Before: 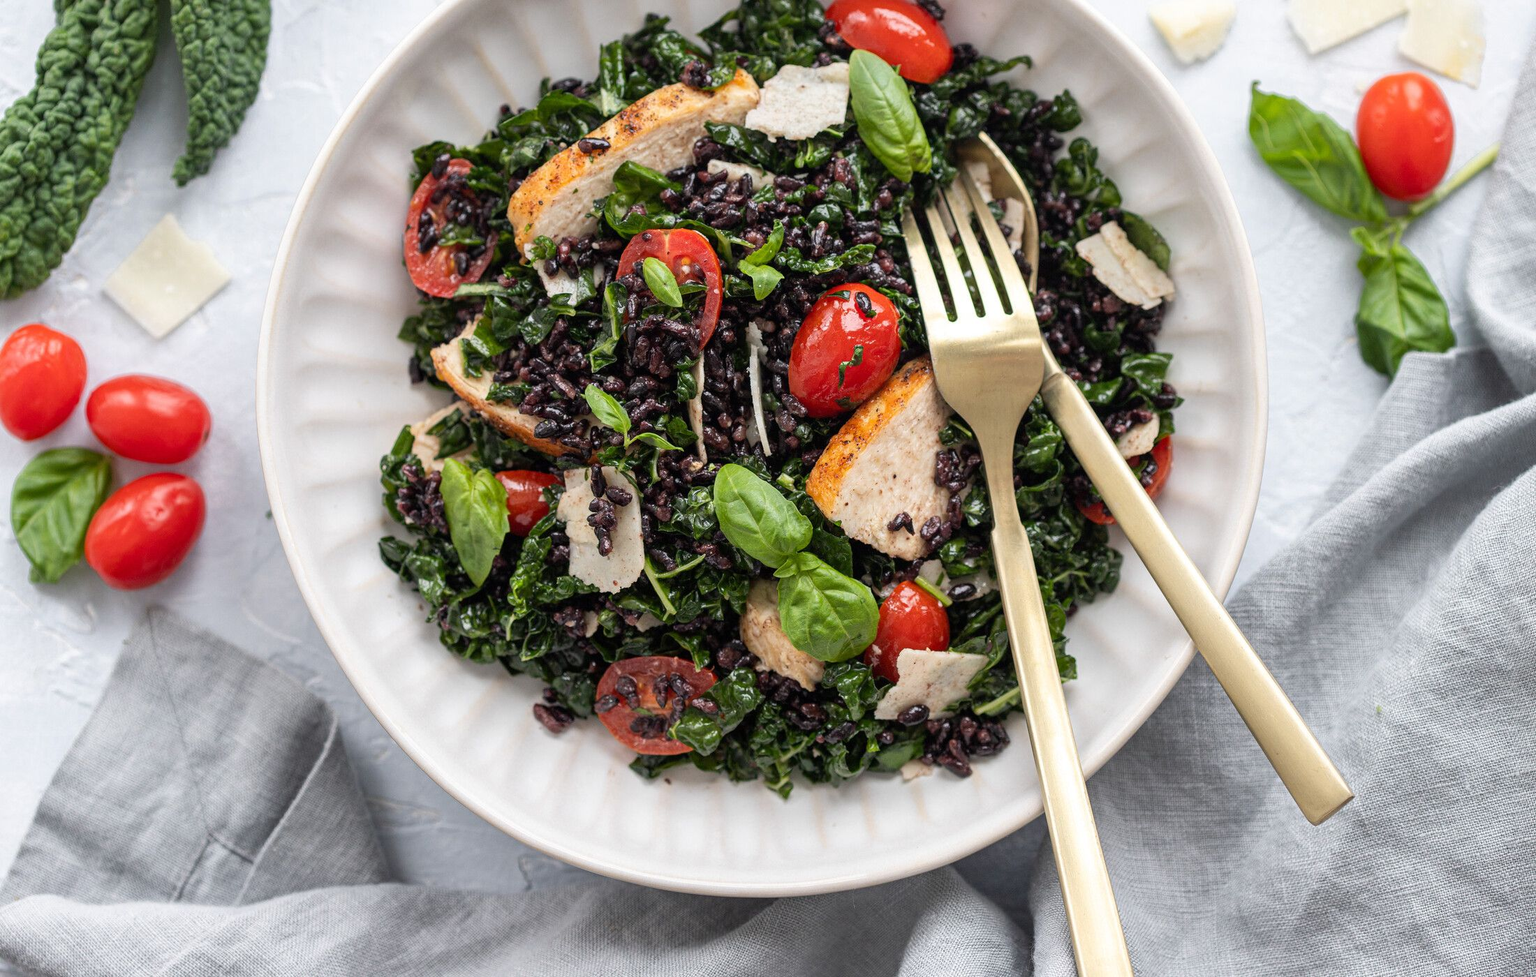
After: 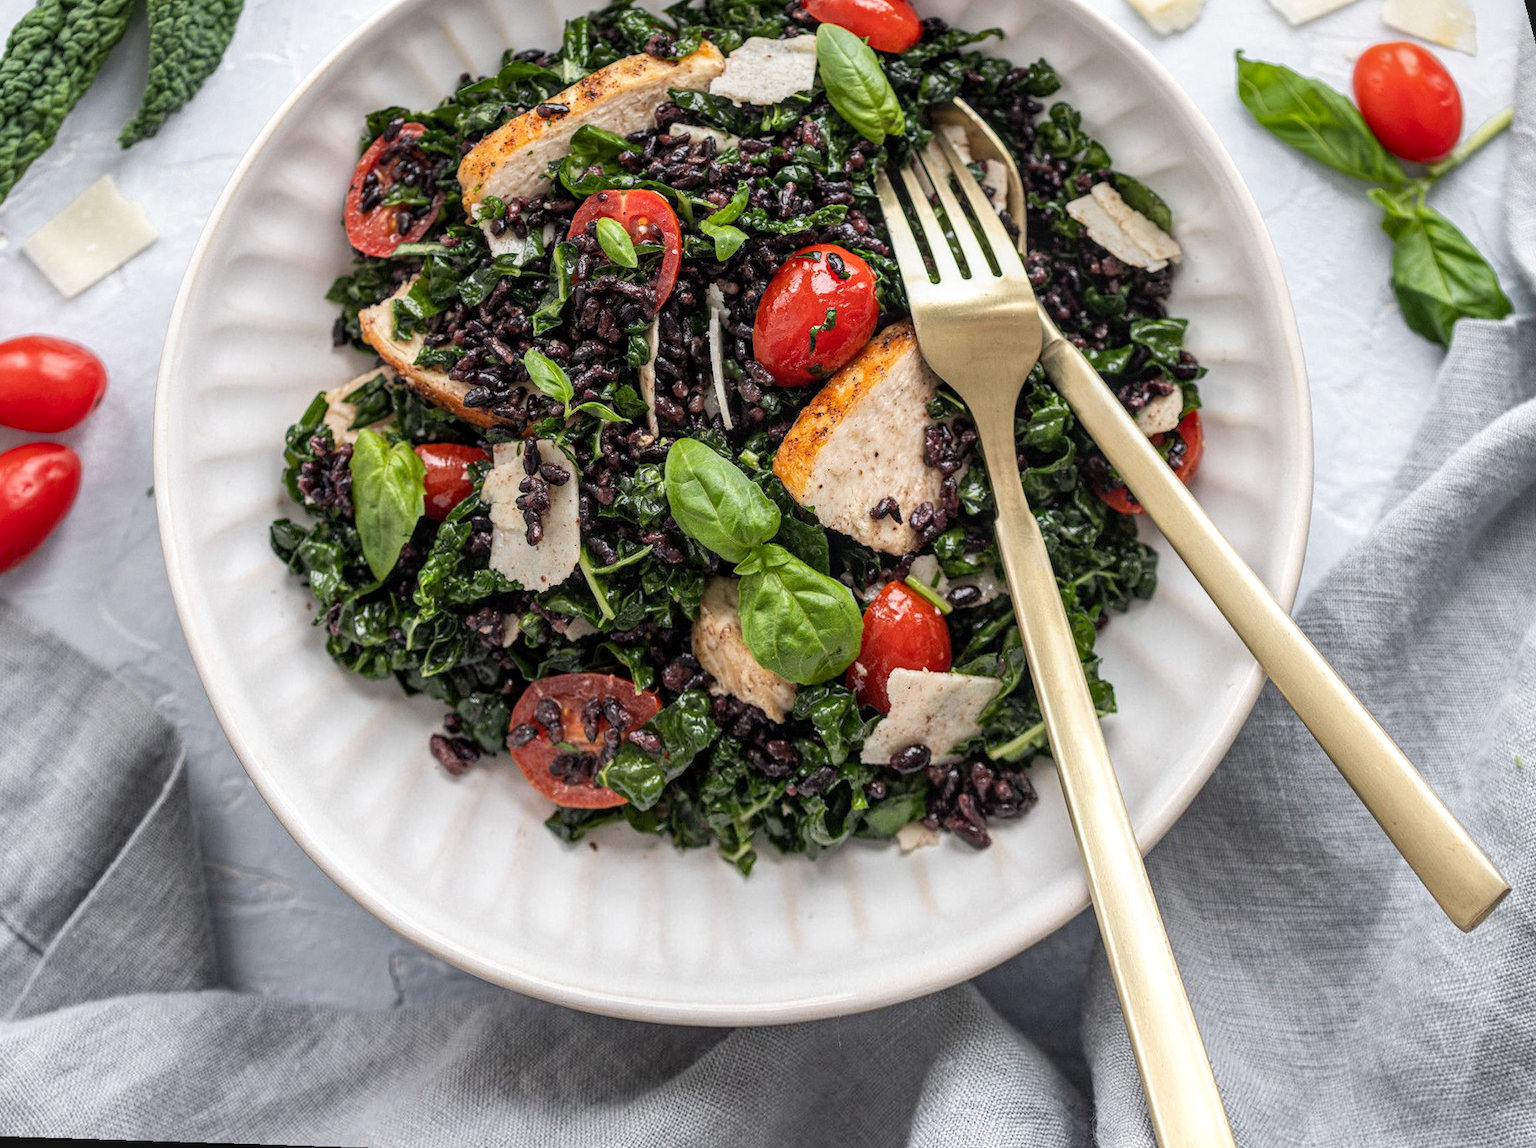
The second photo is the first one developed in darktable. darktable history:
rotate and perspective: rotation 0.72°, lens shift (vertical) -0.352, lens shift (horizontal) -0.051, crop left 0.152, crop right 0.859, crop top 0.019, crop bottom 0.964
local contrast: on, module defaults
